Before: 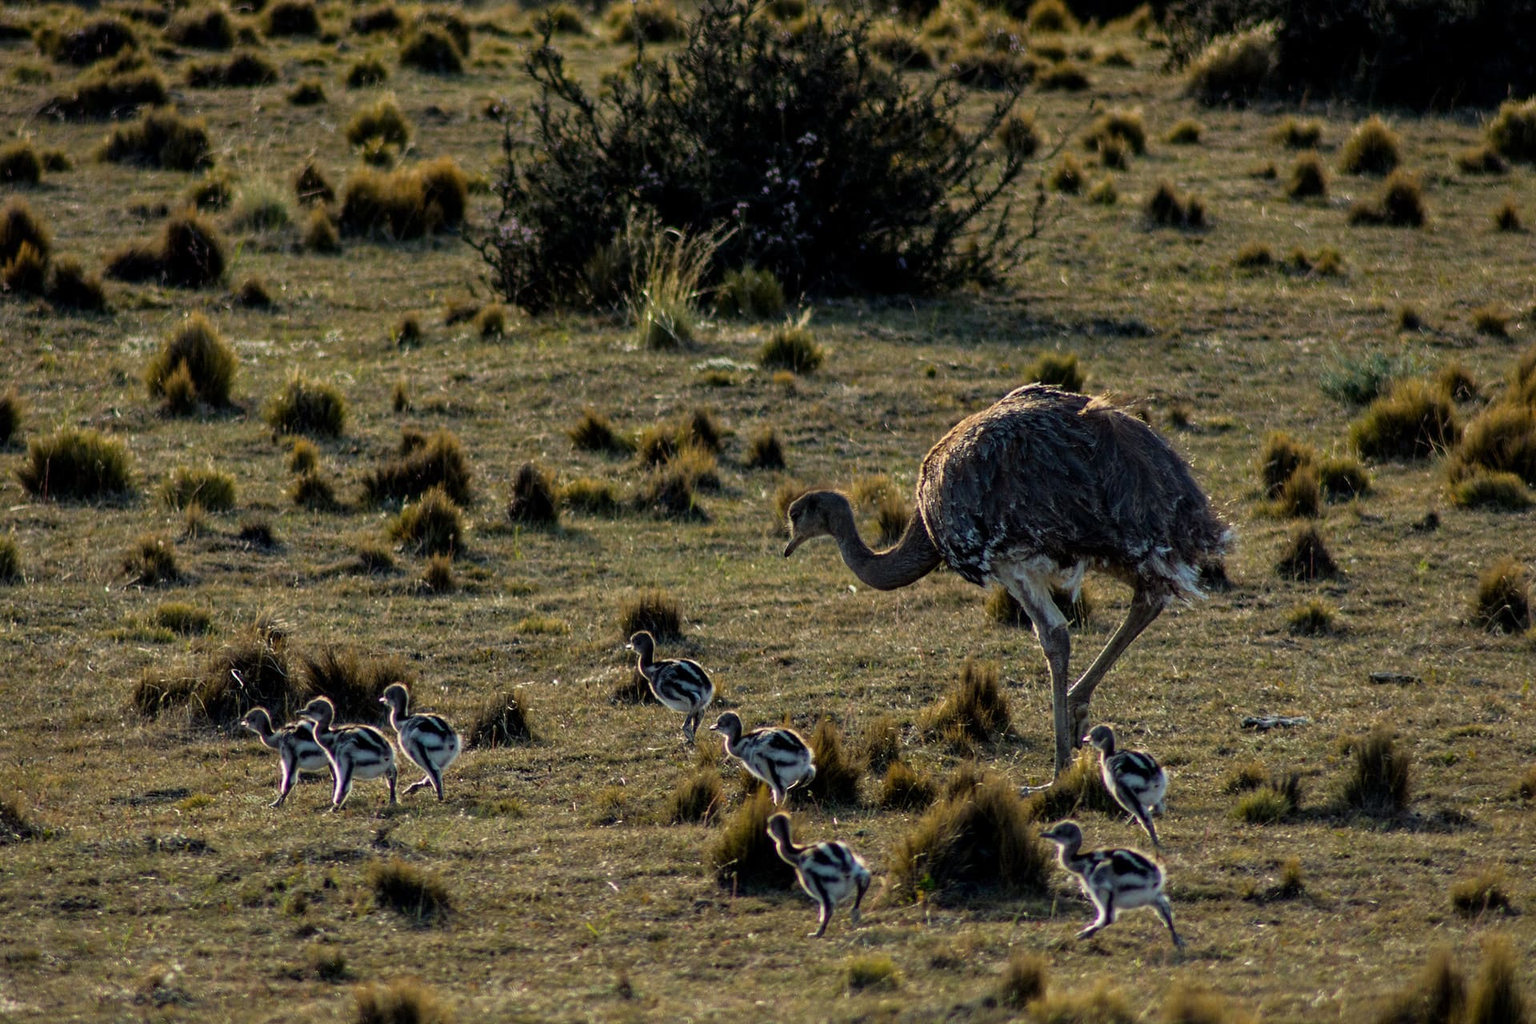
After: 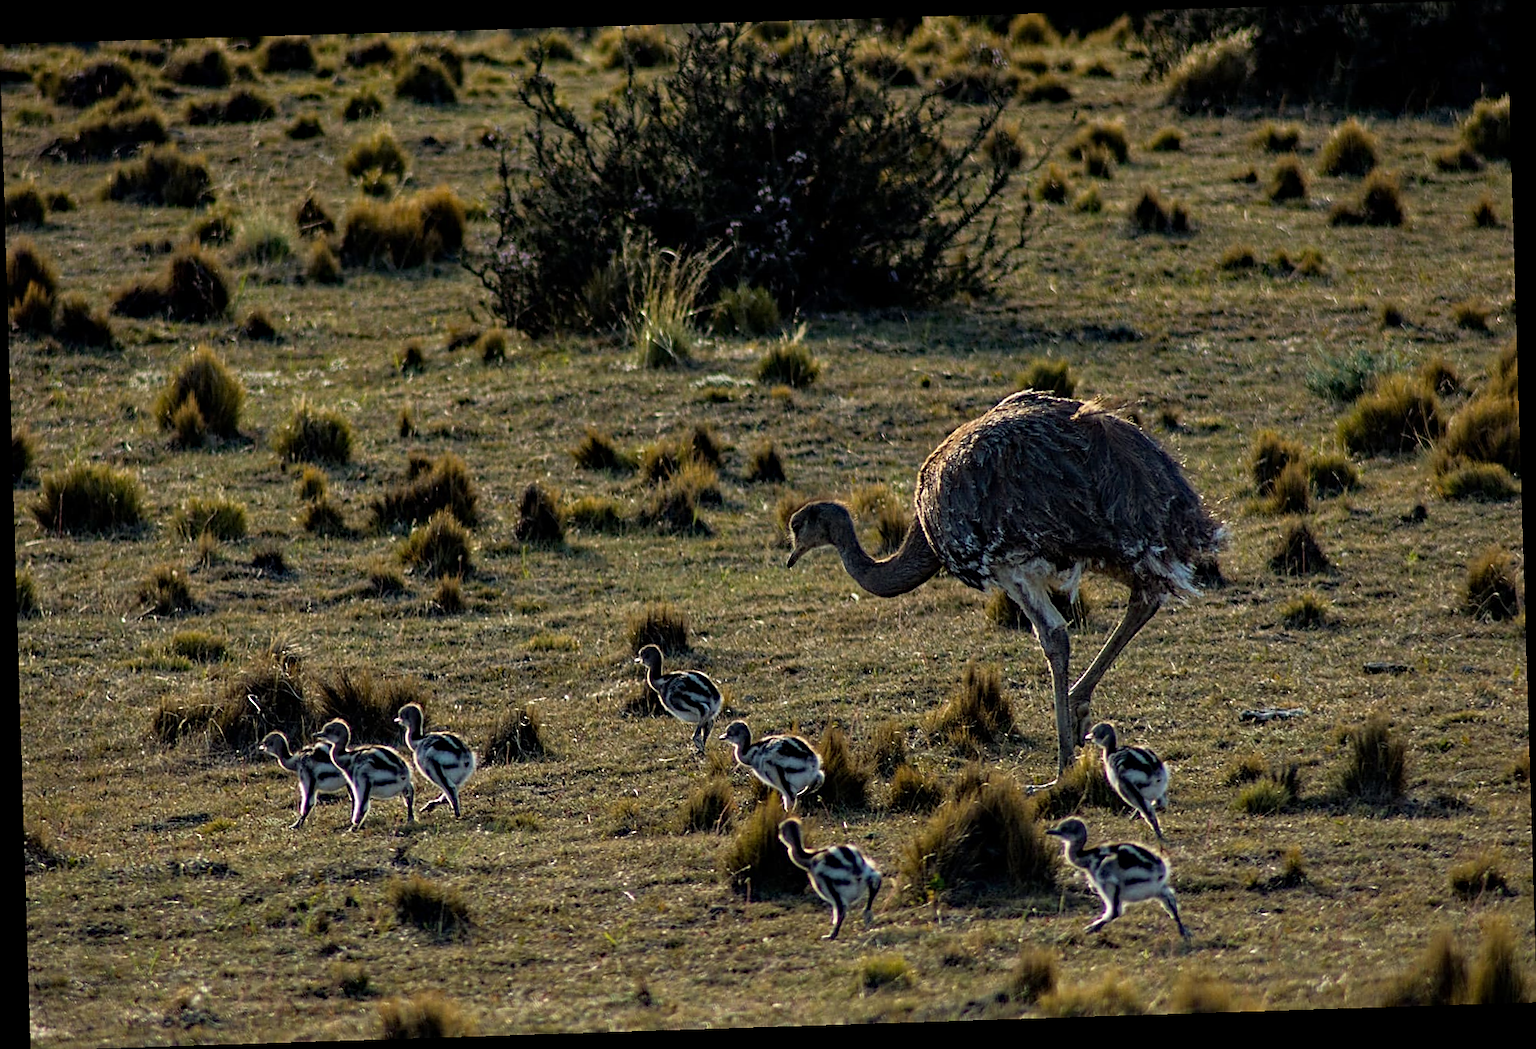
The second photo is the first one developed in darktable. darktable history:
haze removal: compatibility mode true, adaptive false
sharpen: on, module defaults
rotate and perspective: rotation -1.77°, lens shift (horizontal) 0.004, automatic cropping off
